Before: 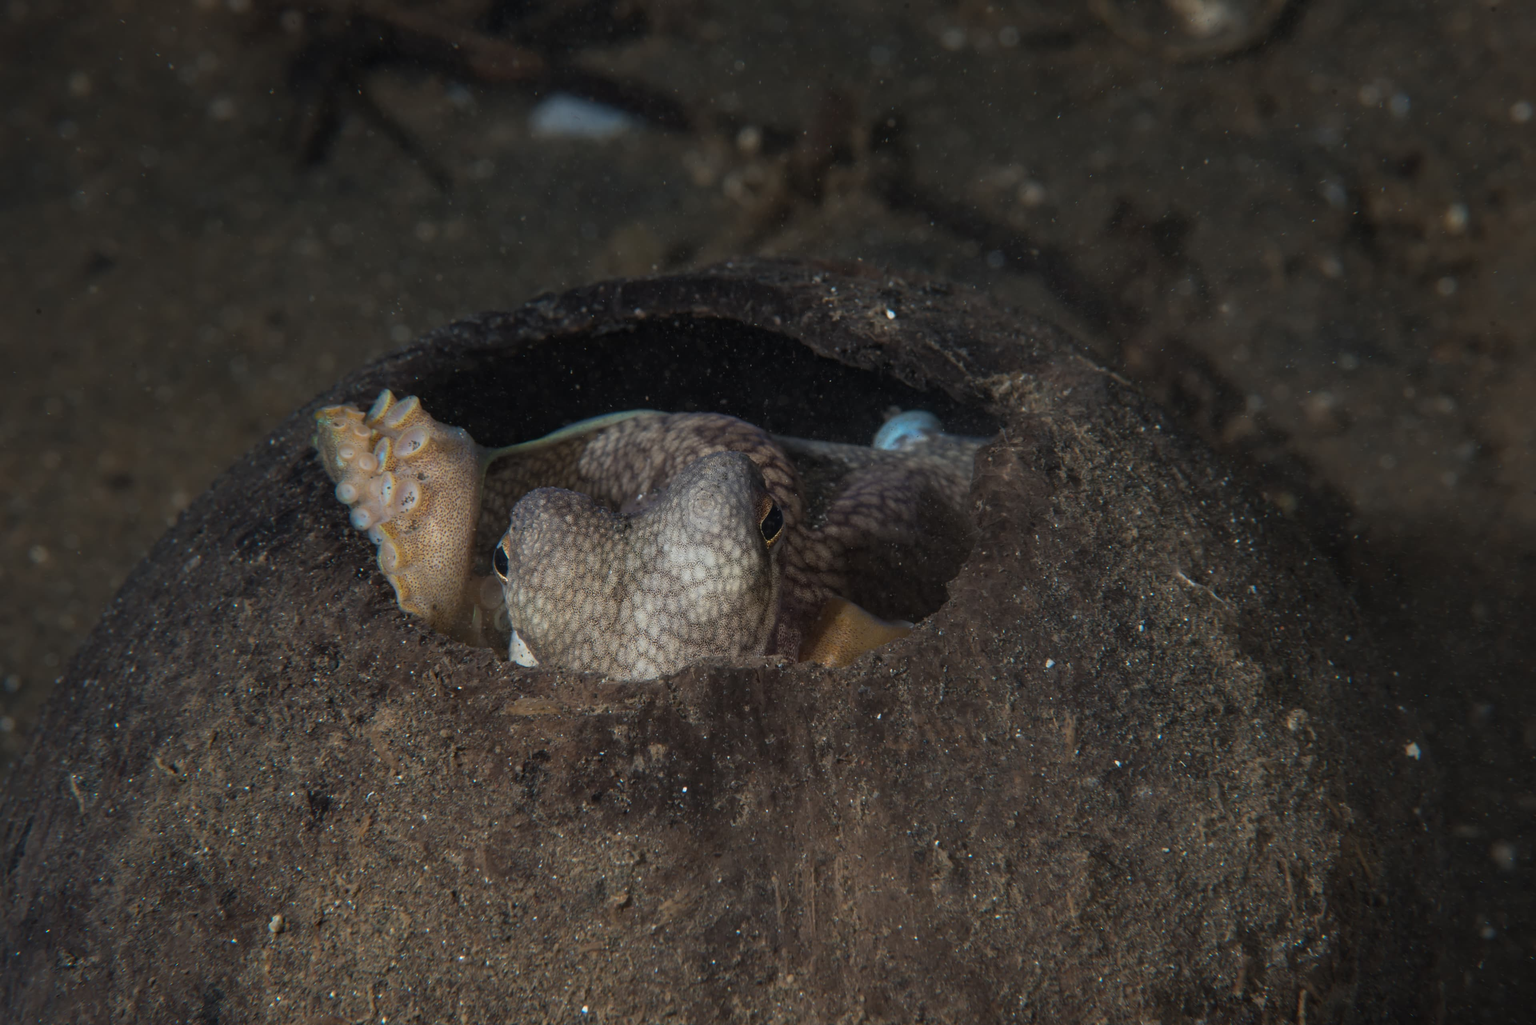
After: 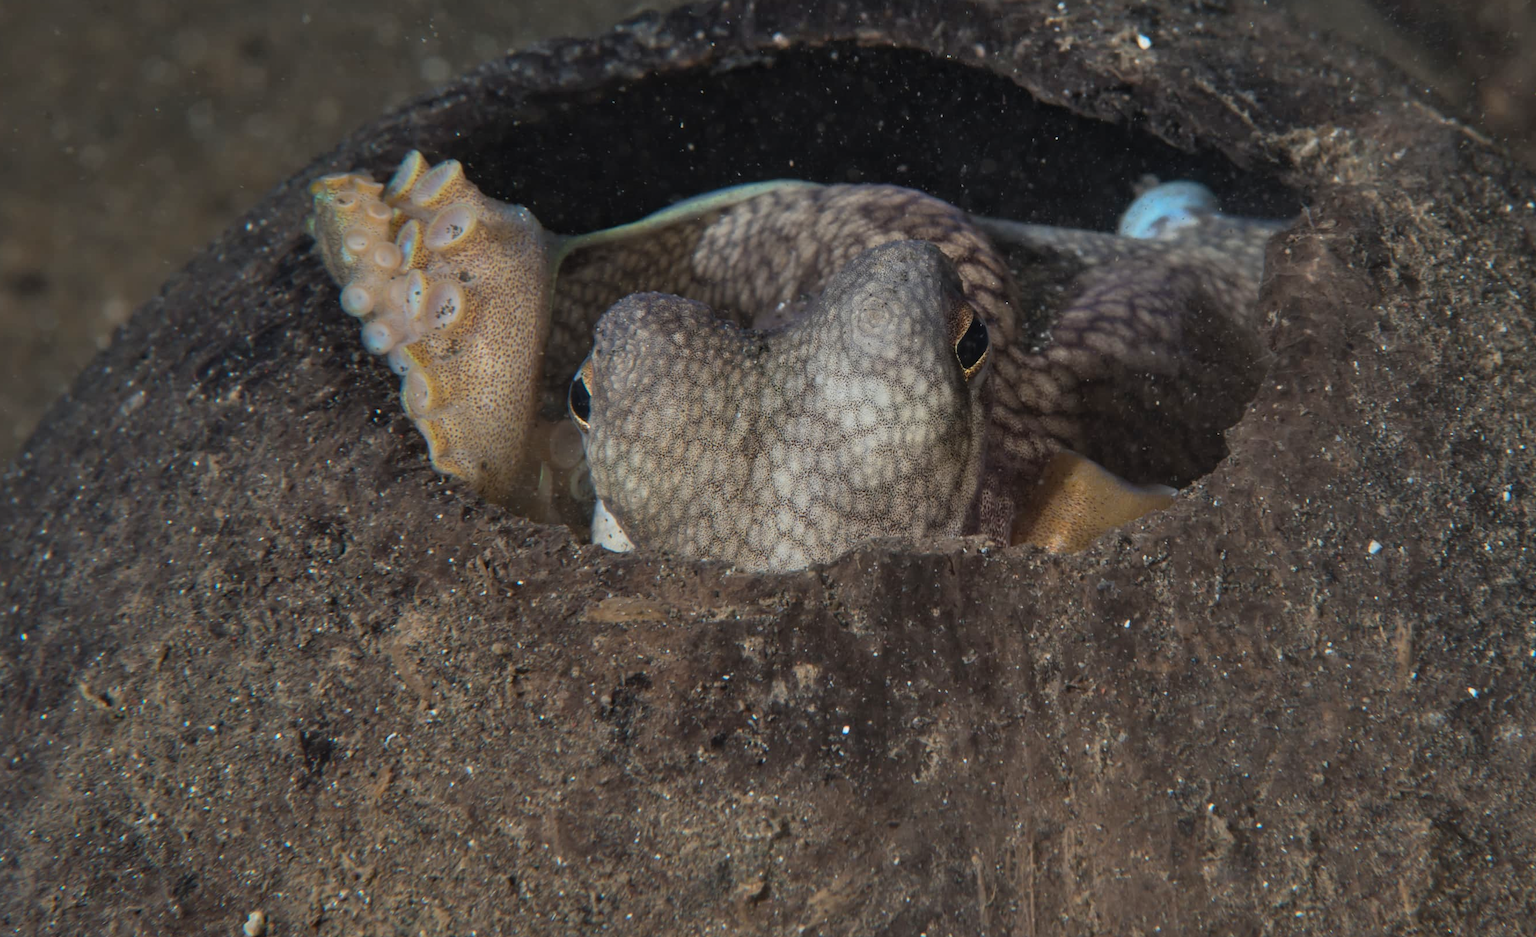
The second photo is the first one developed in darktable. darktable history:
crop: left 6.541%, top 27.896%, right 24.365%, bottom 8.89%
shadows and highlights: low approximation 0.01, soften with gaussian
